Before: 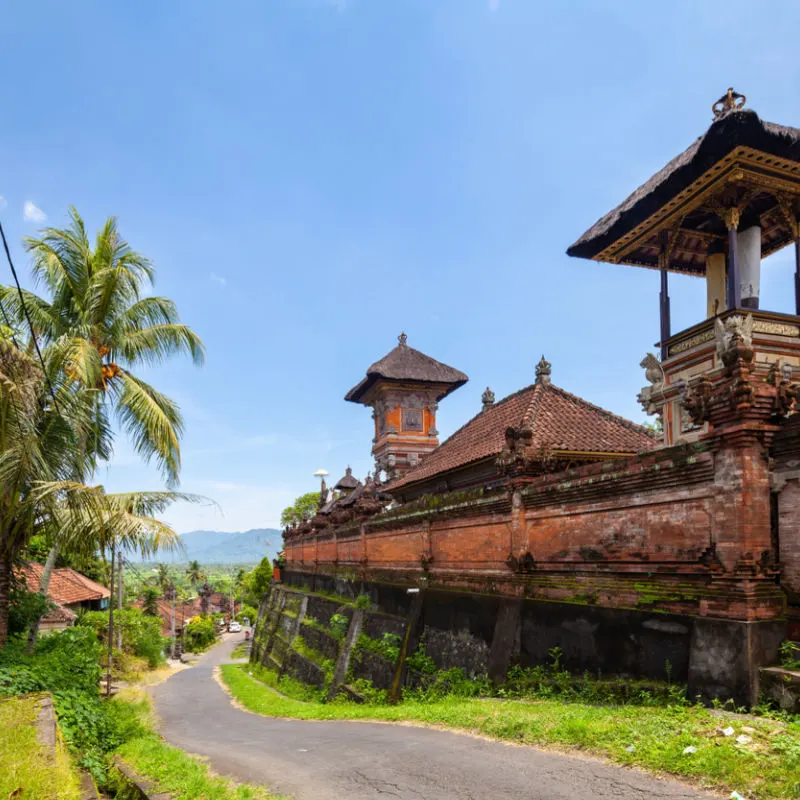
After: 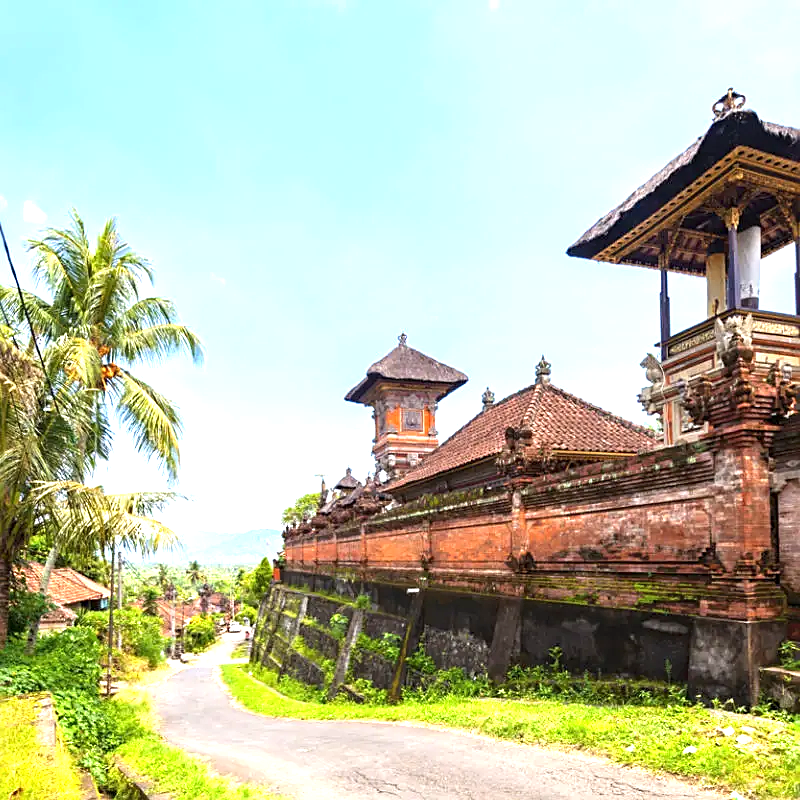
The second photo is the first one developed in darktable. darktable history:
sharpen: radius 1.943
exposure: black level correction 0, exposure 1.288 EV, compensate exposure bias true, compensate highlight preservation false
